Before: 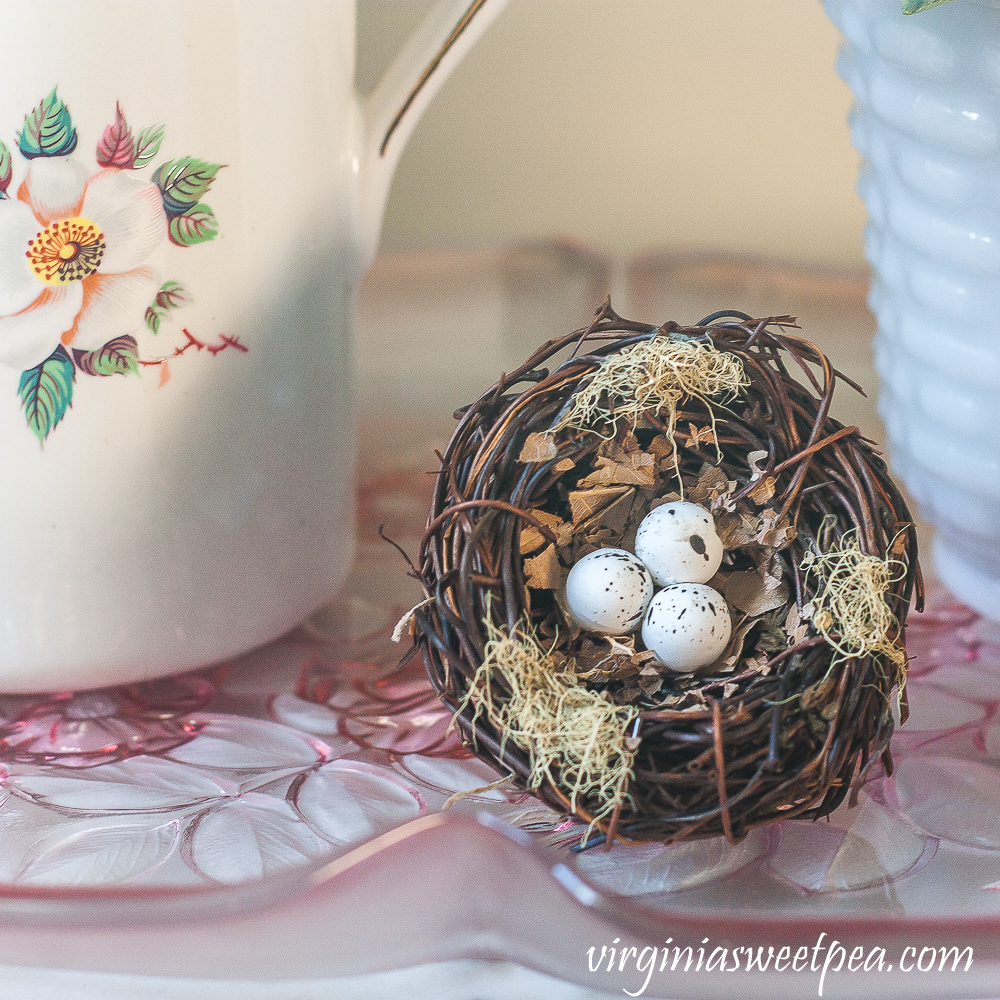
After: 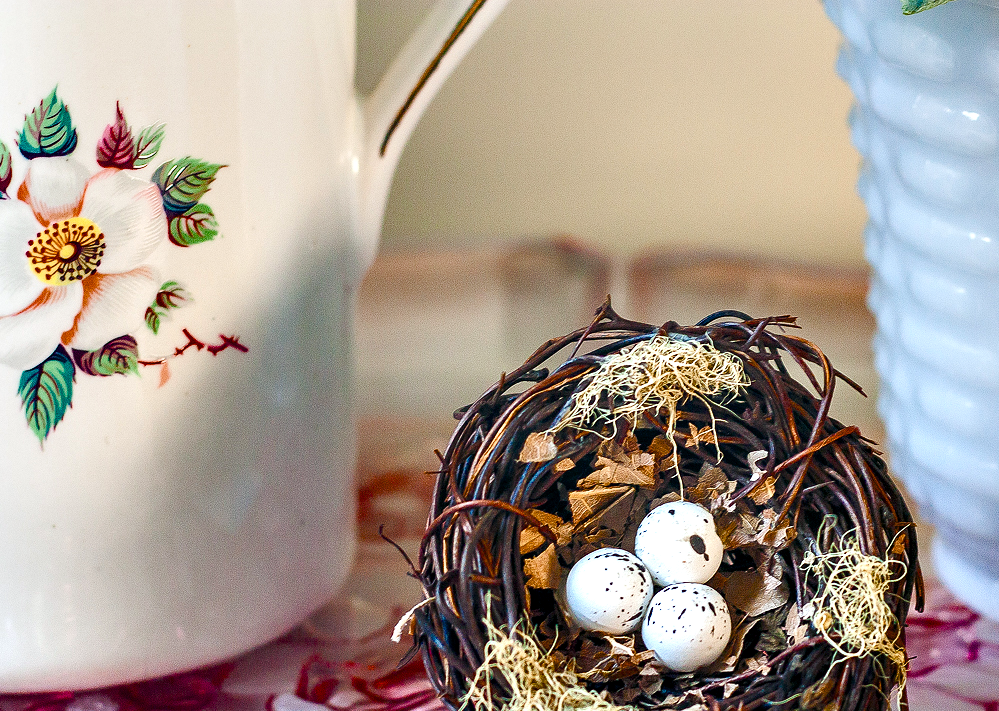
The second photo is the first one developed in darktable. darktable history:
color balance rgb: shadows lift › chroma 3.053%, shadows lift › hue 281.24°, perceptual saturation grading › global saturation 24.119%, perceptual saturation grading › highlights -24.493%, perceptual saturation grading › mid-tones 24.471%, perceptual saturation grading › shadows 39.061%, global vibrance 16.337%, saturation formula JzAzBz (2021)
contrast equalizer: y [[0.6 ×6], [0.55 ×6], [0 ×6], [0 ×6], [0 ×6]]
crop: right 0.001%, bottom 28.837%
